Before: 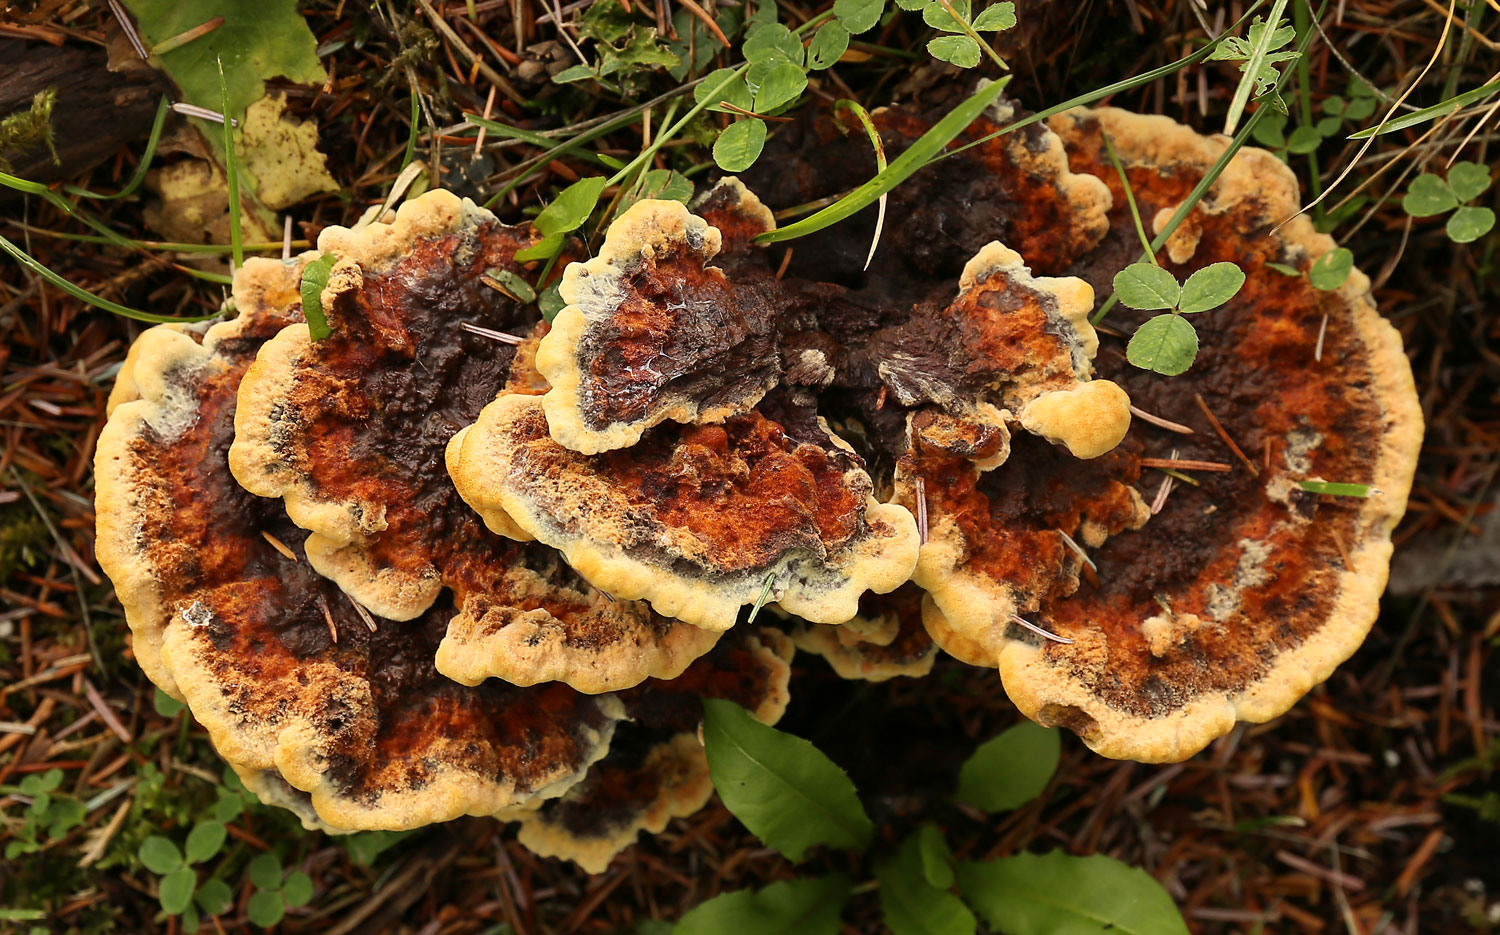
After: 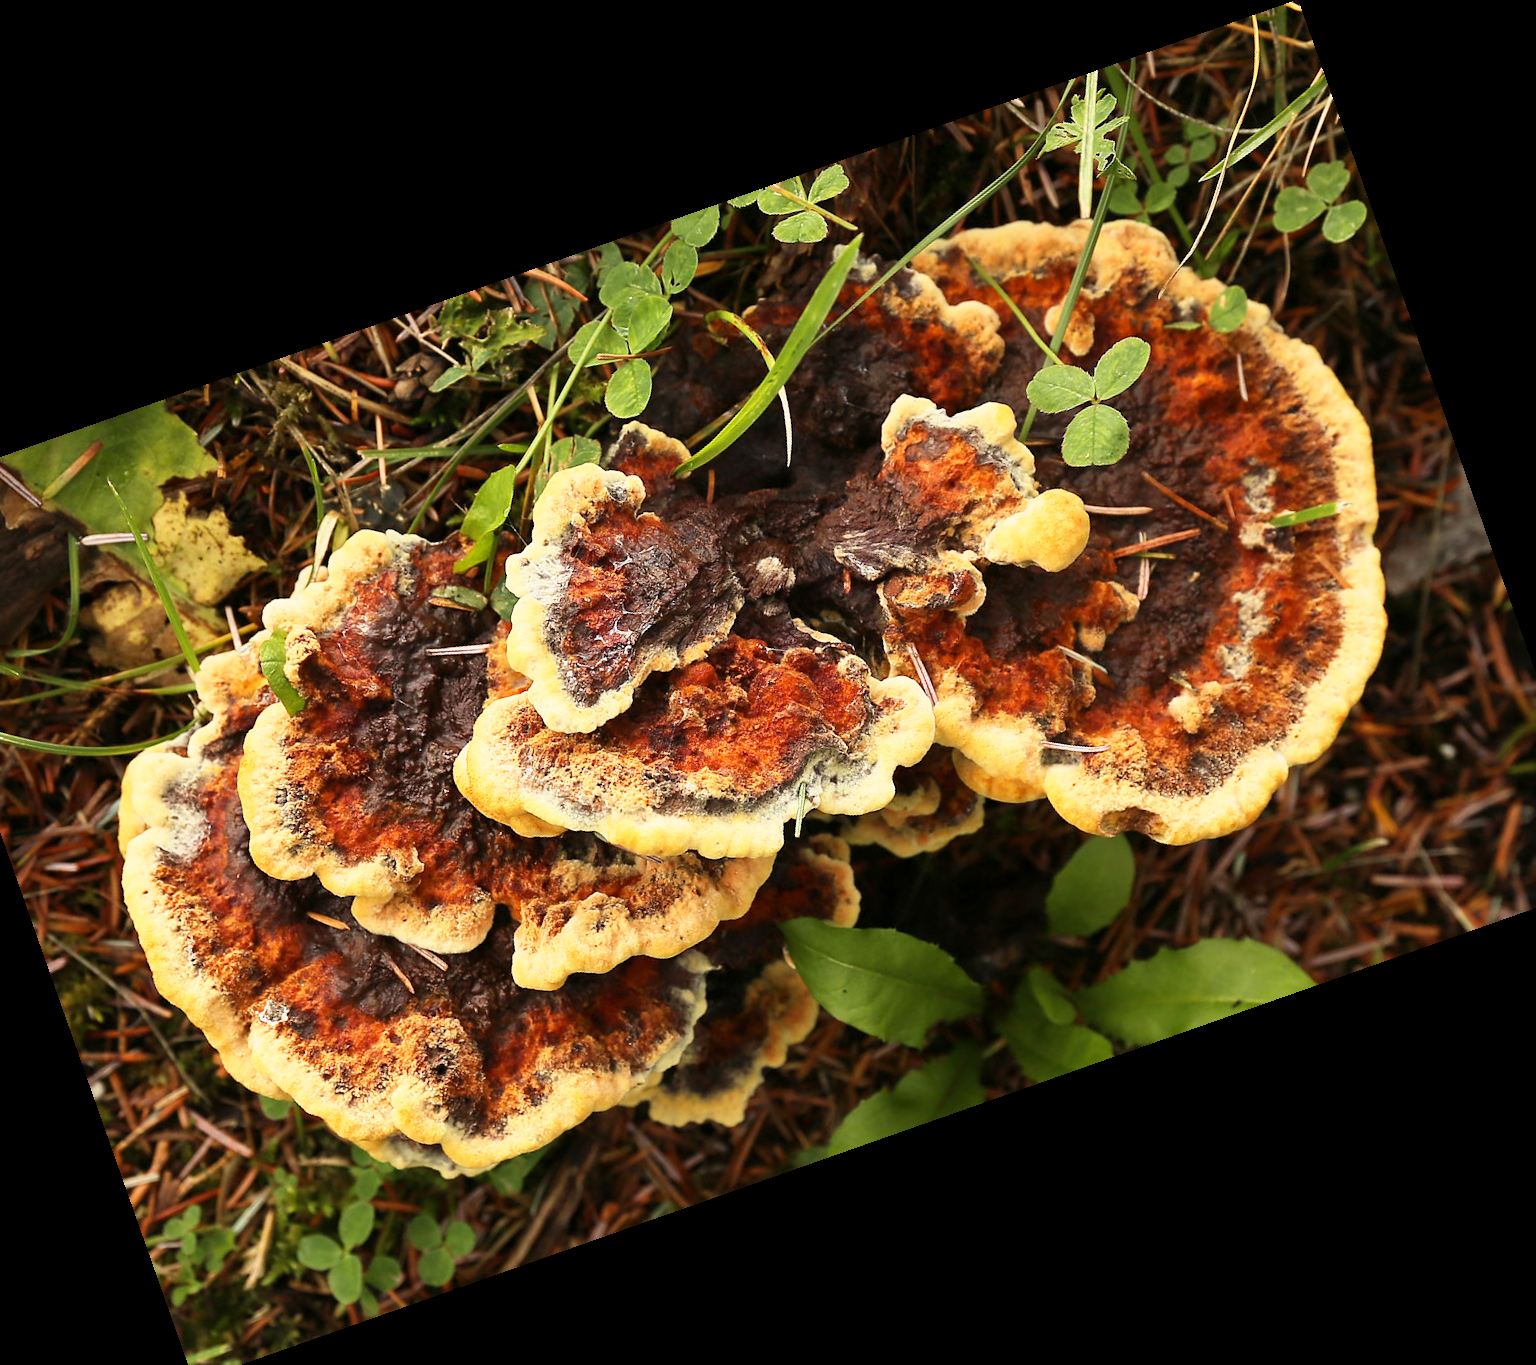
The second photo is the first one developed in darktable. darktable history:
base curve: curves: ch0 [(0, 0) (0.579, 0.807) (1, 1)], preserve colors none
crop and rotate: angle 19.43°, left 6.812%, right 4.125%, bottom 1.087%
